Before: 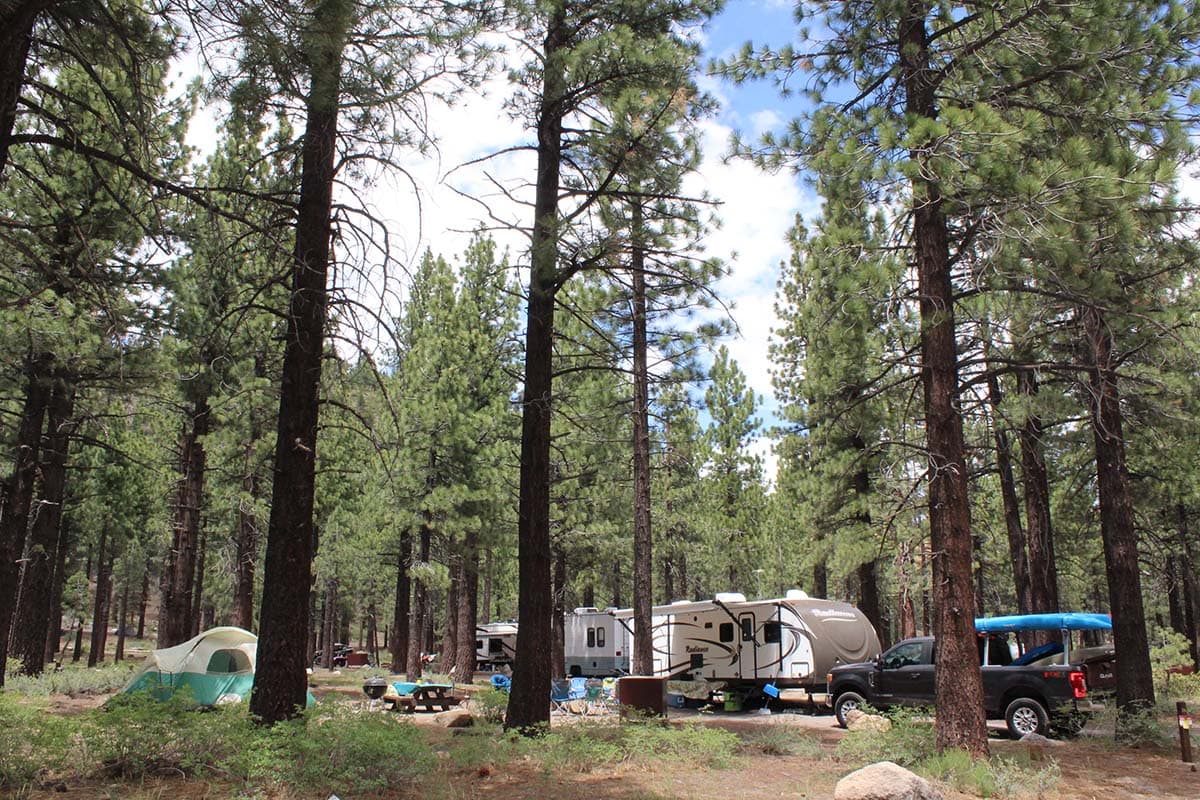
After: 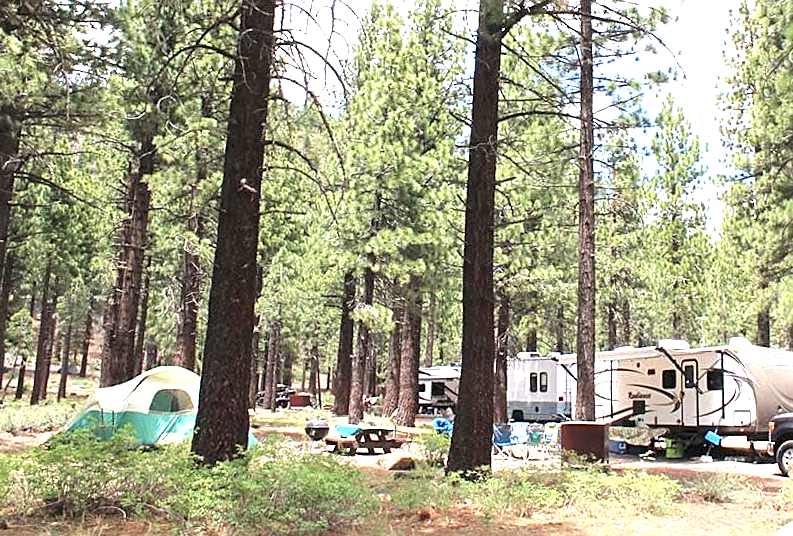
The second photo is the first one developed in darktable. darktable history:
sharpen: on, module defaults
crop and rotate: angle -0.815°, left 3.6%, top 31.5%, right 28.907%
tone equalizer: on, module defaults
exposure: black level correction 0, exposure 1.474 EV, compensate highlight preservation false
